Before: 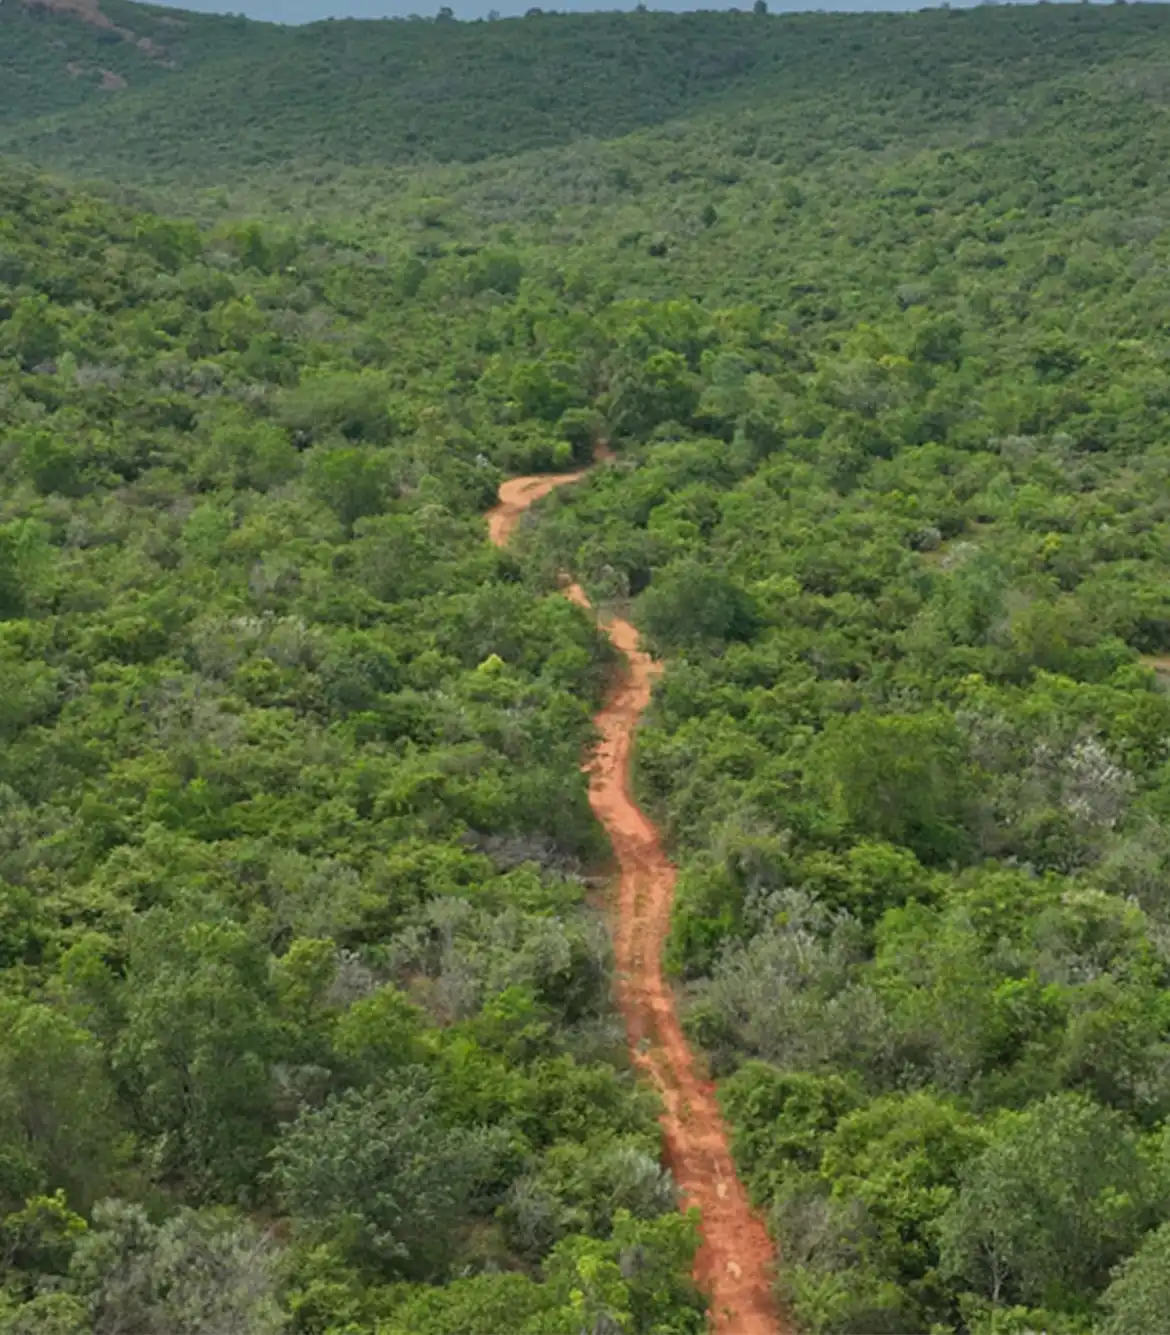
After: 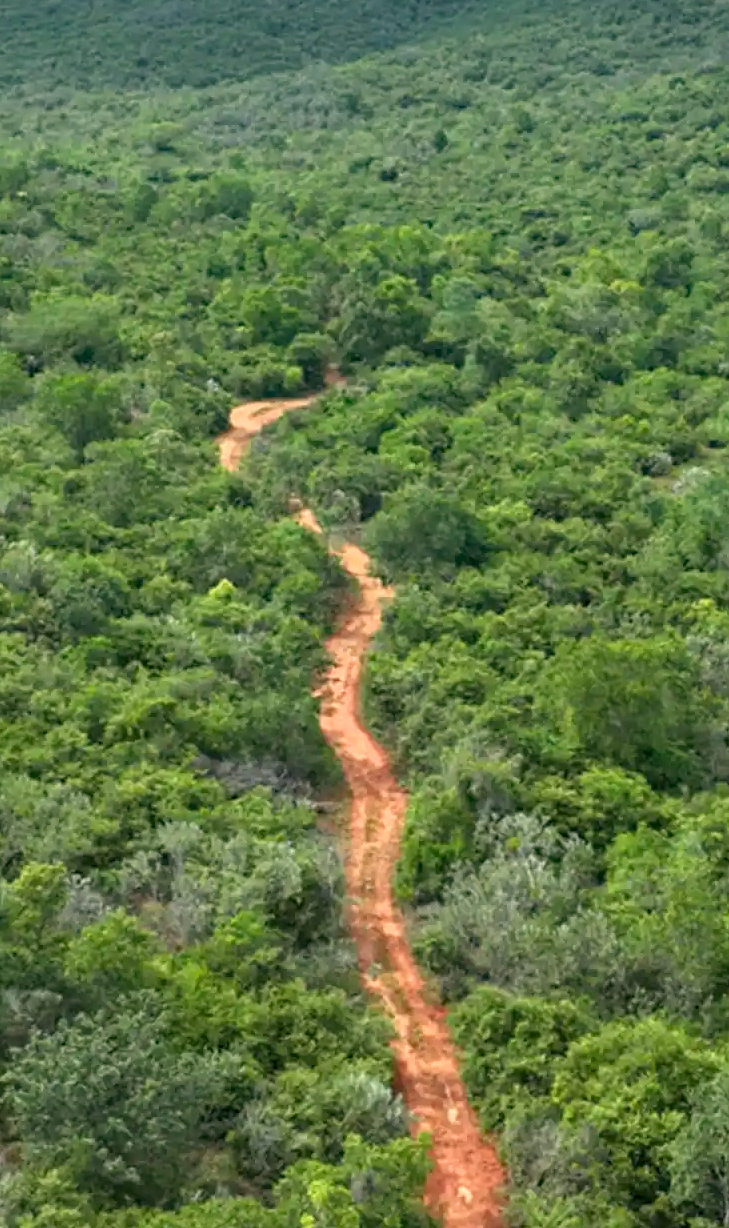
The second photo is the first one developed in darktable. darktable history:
haze removal: compatibility mode true, adaptive false
local contrast: on, module defaults
crop and rotate: left 22.994%, top 5.62%, right 14.657%, bottom 2.345%
exposure: black level correction 0, exposure 0.498 EV, compensate highlight preservation false
